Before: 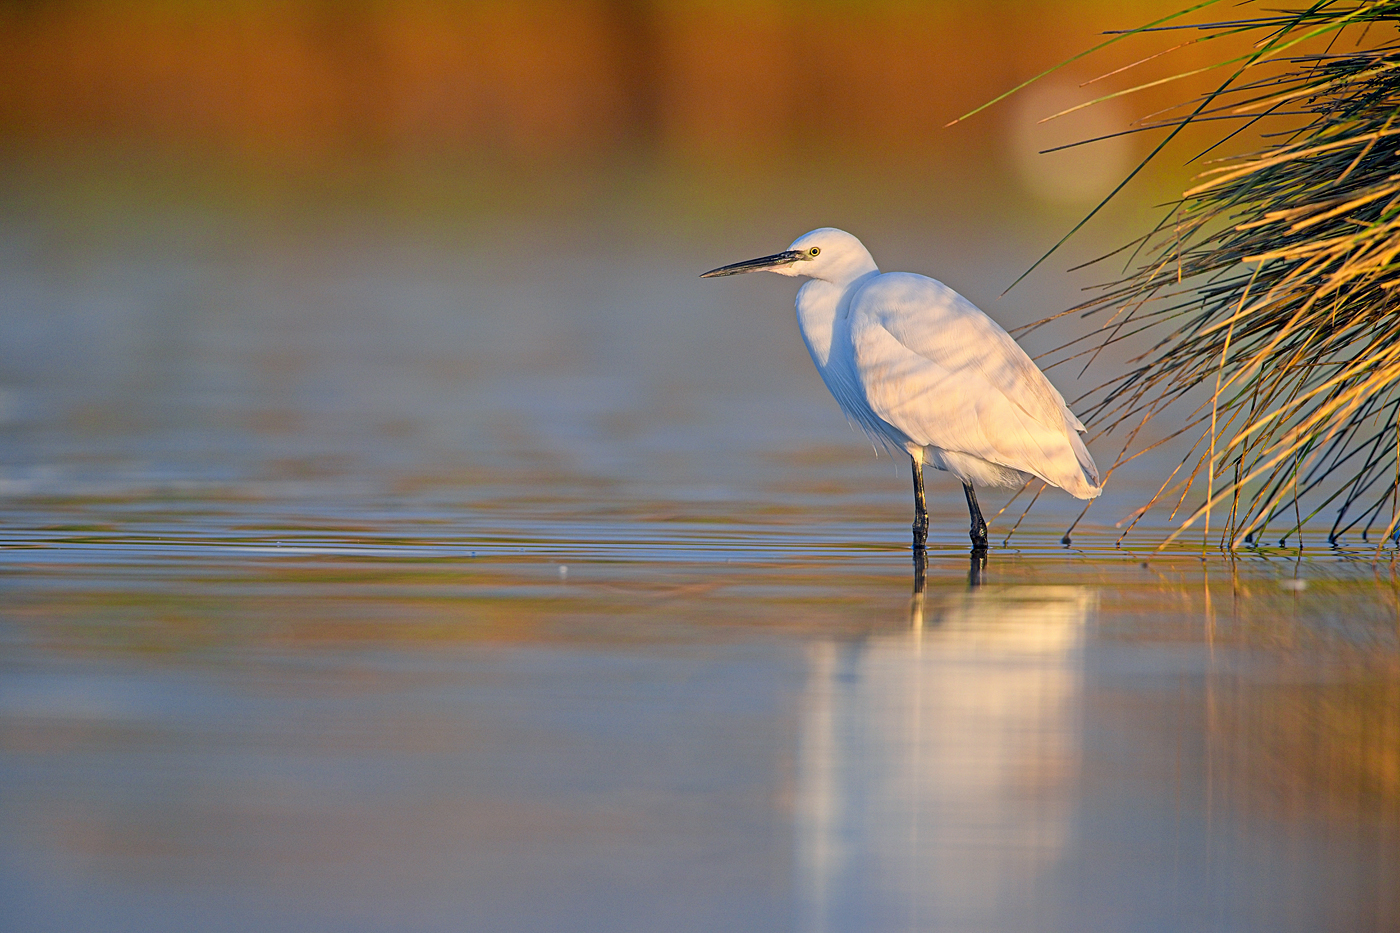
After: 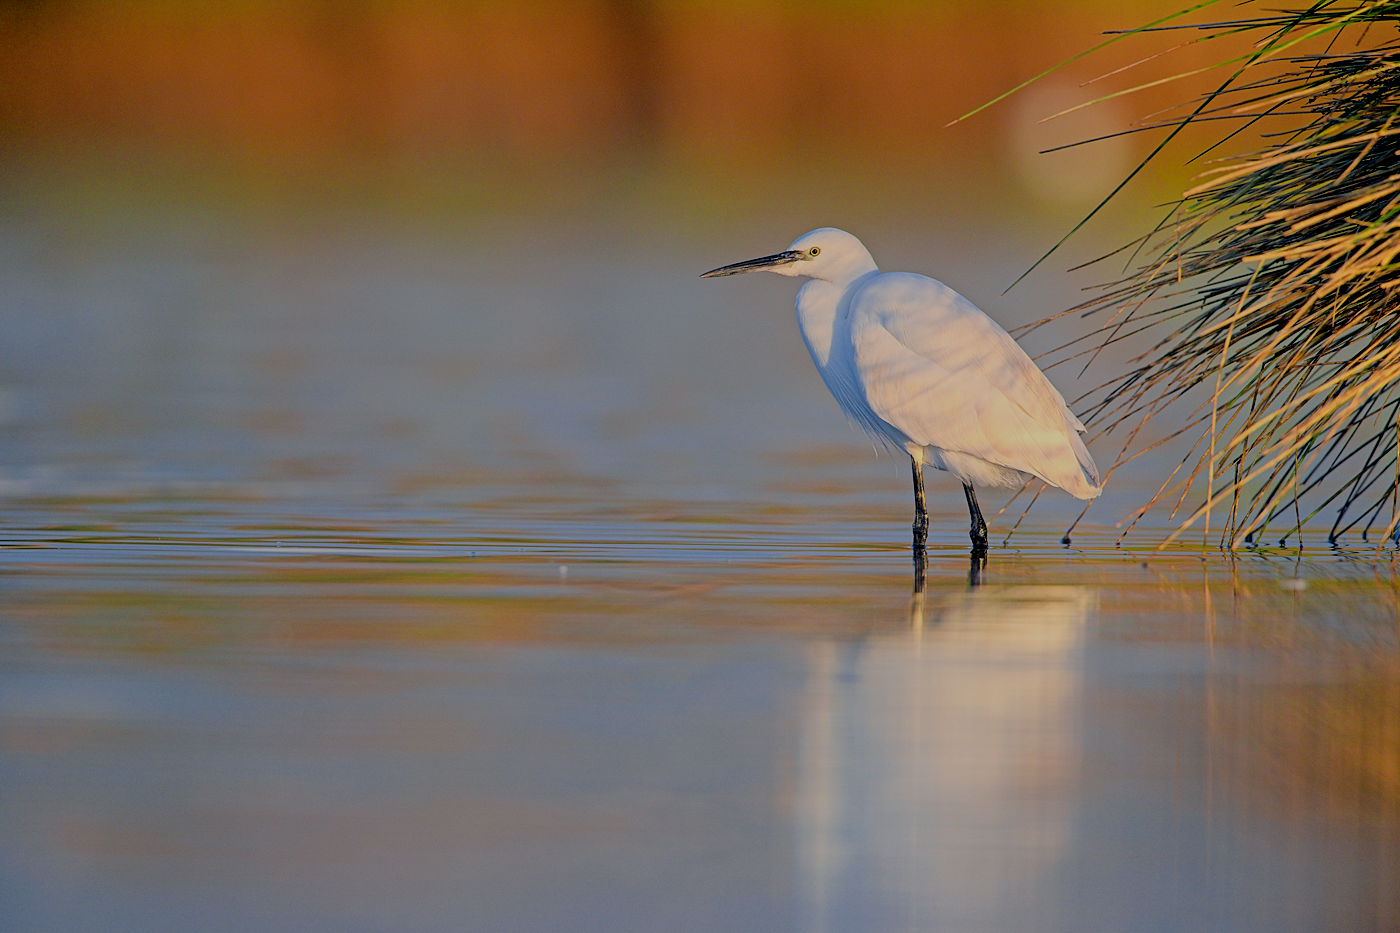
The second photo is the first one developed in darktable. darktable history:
filmic rgb: black relative exposure -6.59 EV, white relative exposure 4.71 EV, hardness 3.13, contrast 0.805
shadows and highlights: shadows -62.32, white point adjustment -5.22, highlights 61.59
